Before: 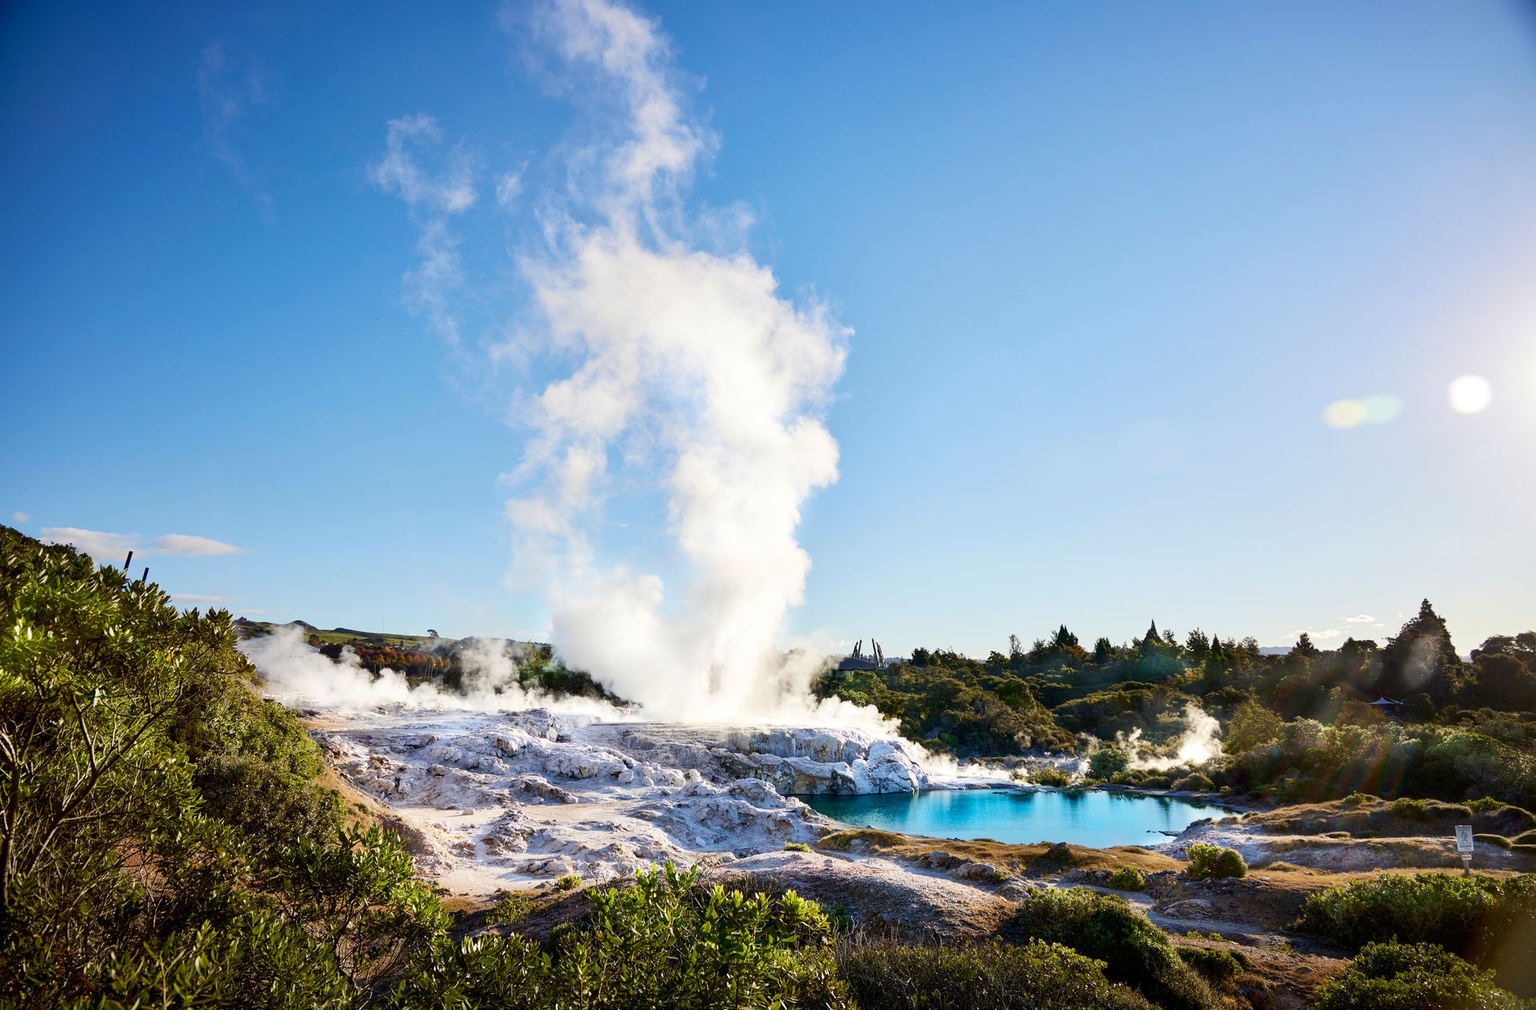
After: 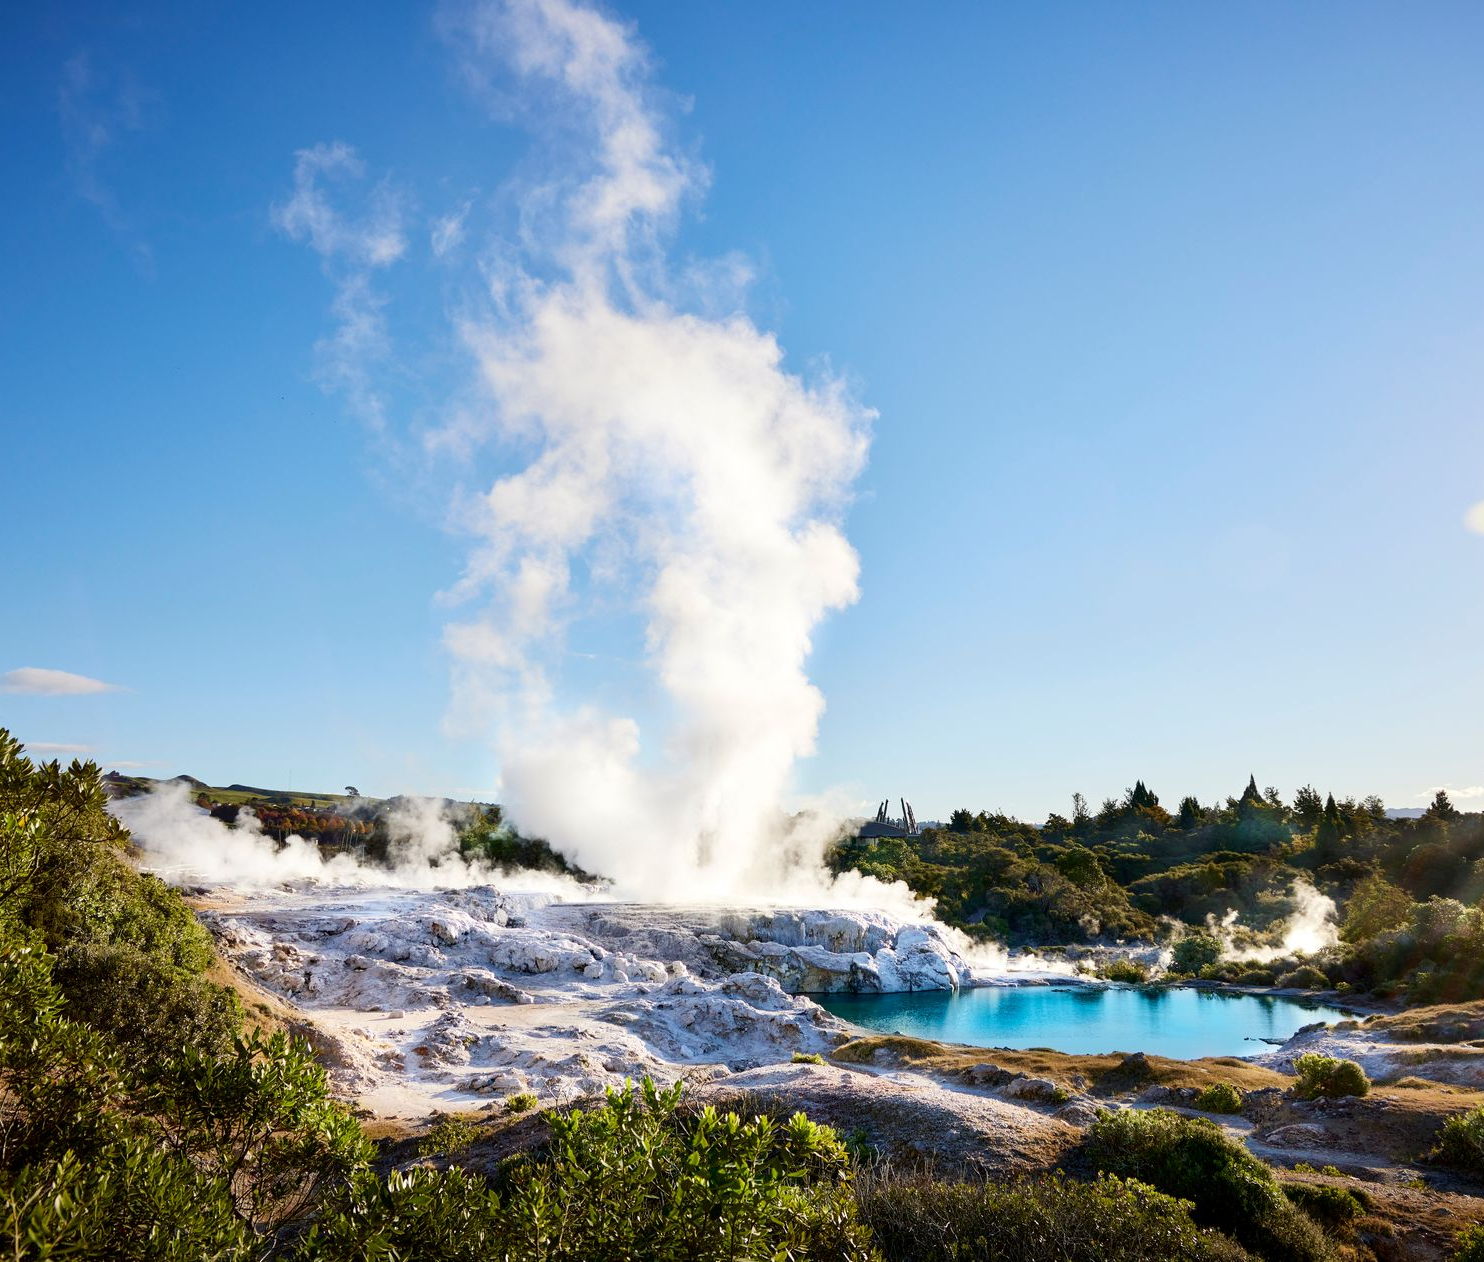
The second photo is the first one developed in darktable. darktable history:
crop: left 9.894%, right 12.8%
